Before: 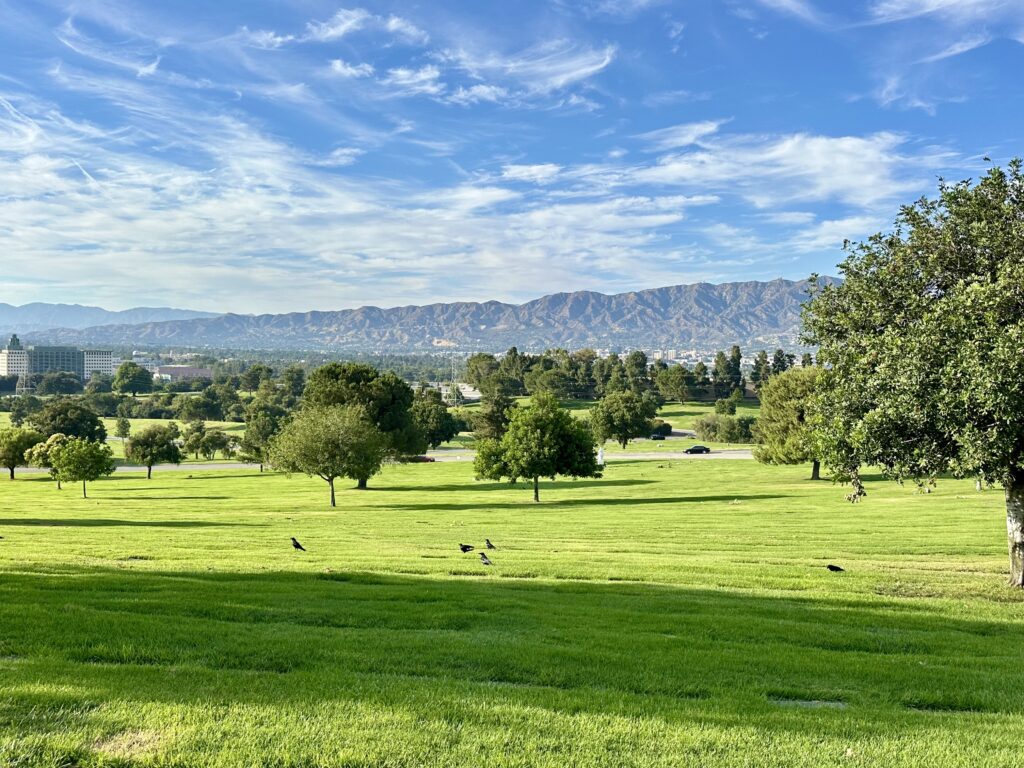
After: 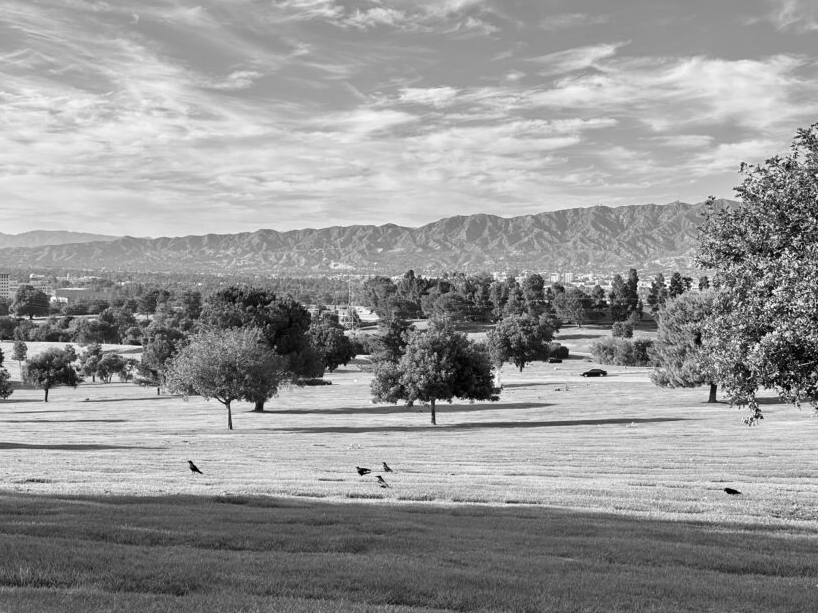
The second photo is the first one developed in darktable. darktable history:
crop and rotate: left 10.071%, top 10.071%, right 10.02%, bottom 10.02%
monochrome: on, module defaults
contrast brightness saturation: saturation 0.13
